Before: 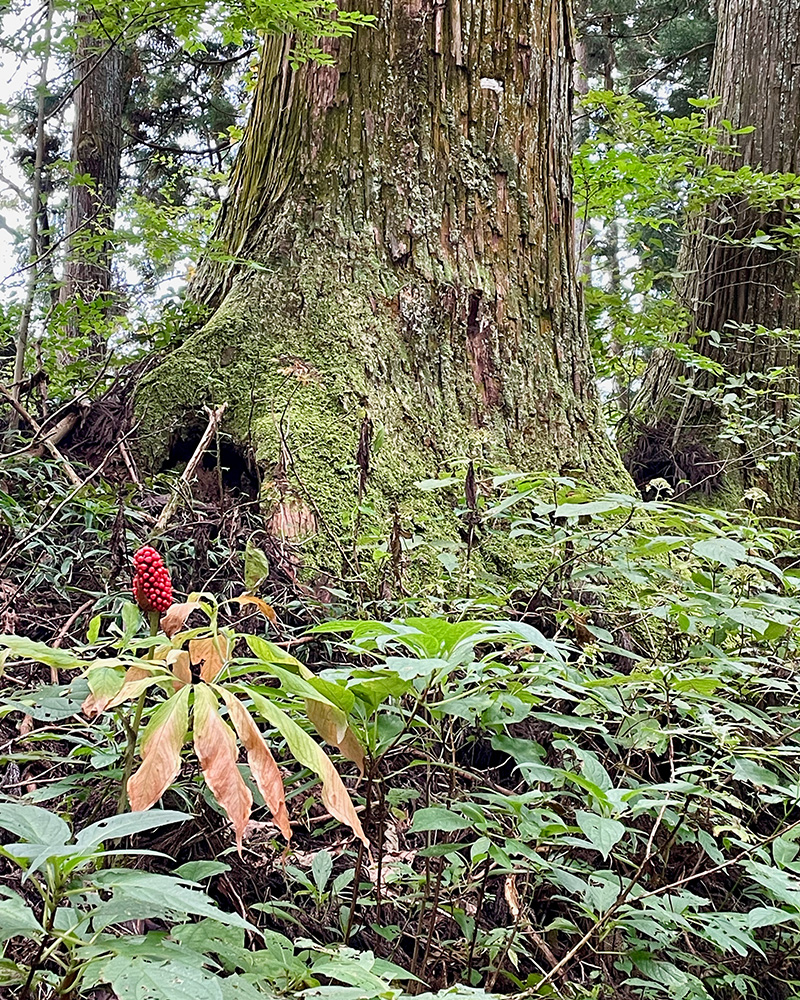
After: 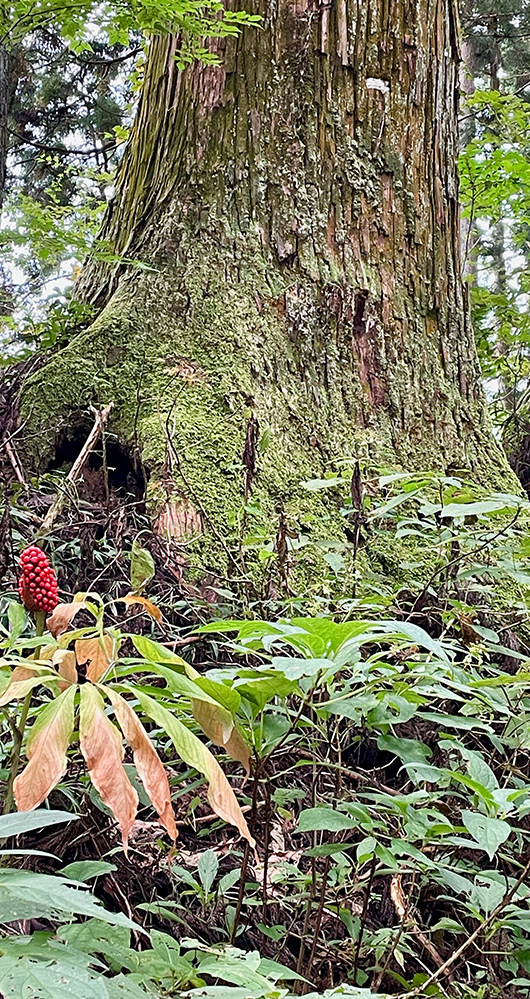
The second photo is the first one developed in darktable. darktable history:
crop and rotate: left 14.314%, right 19.391%
